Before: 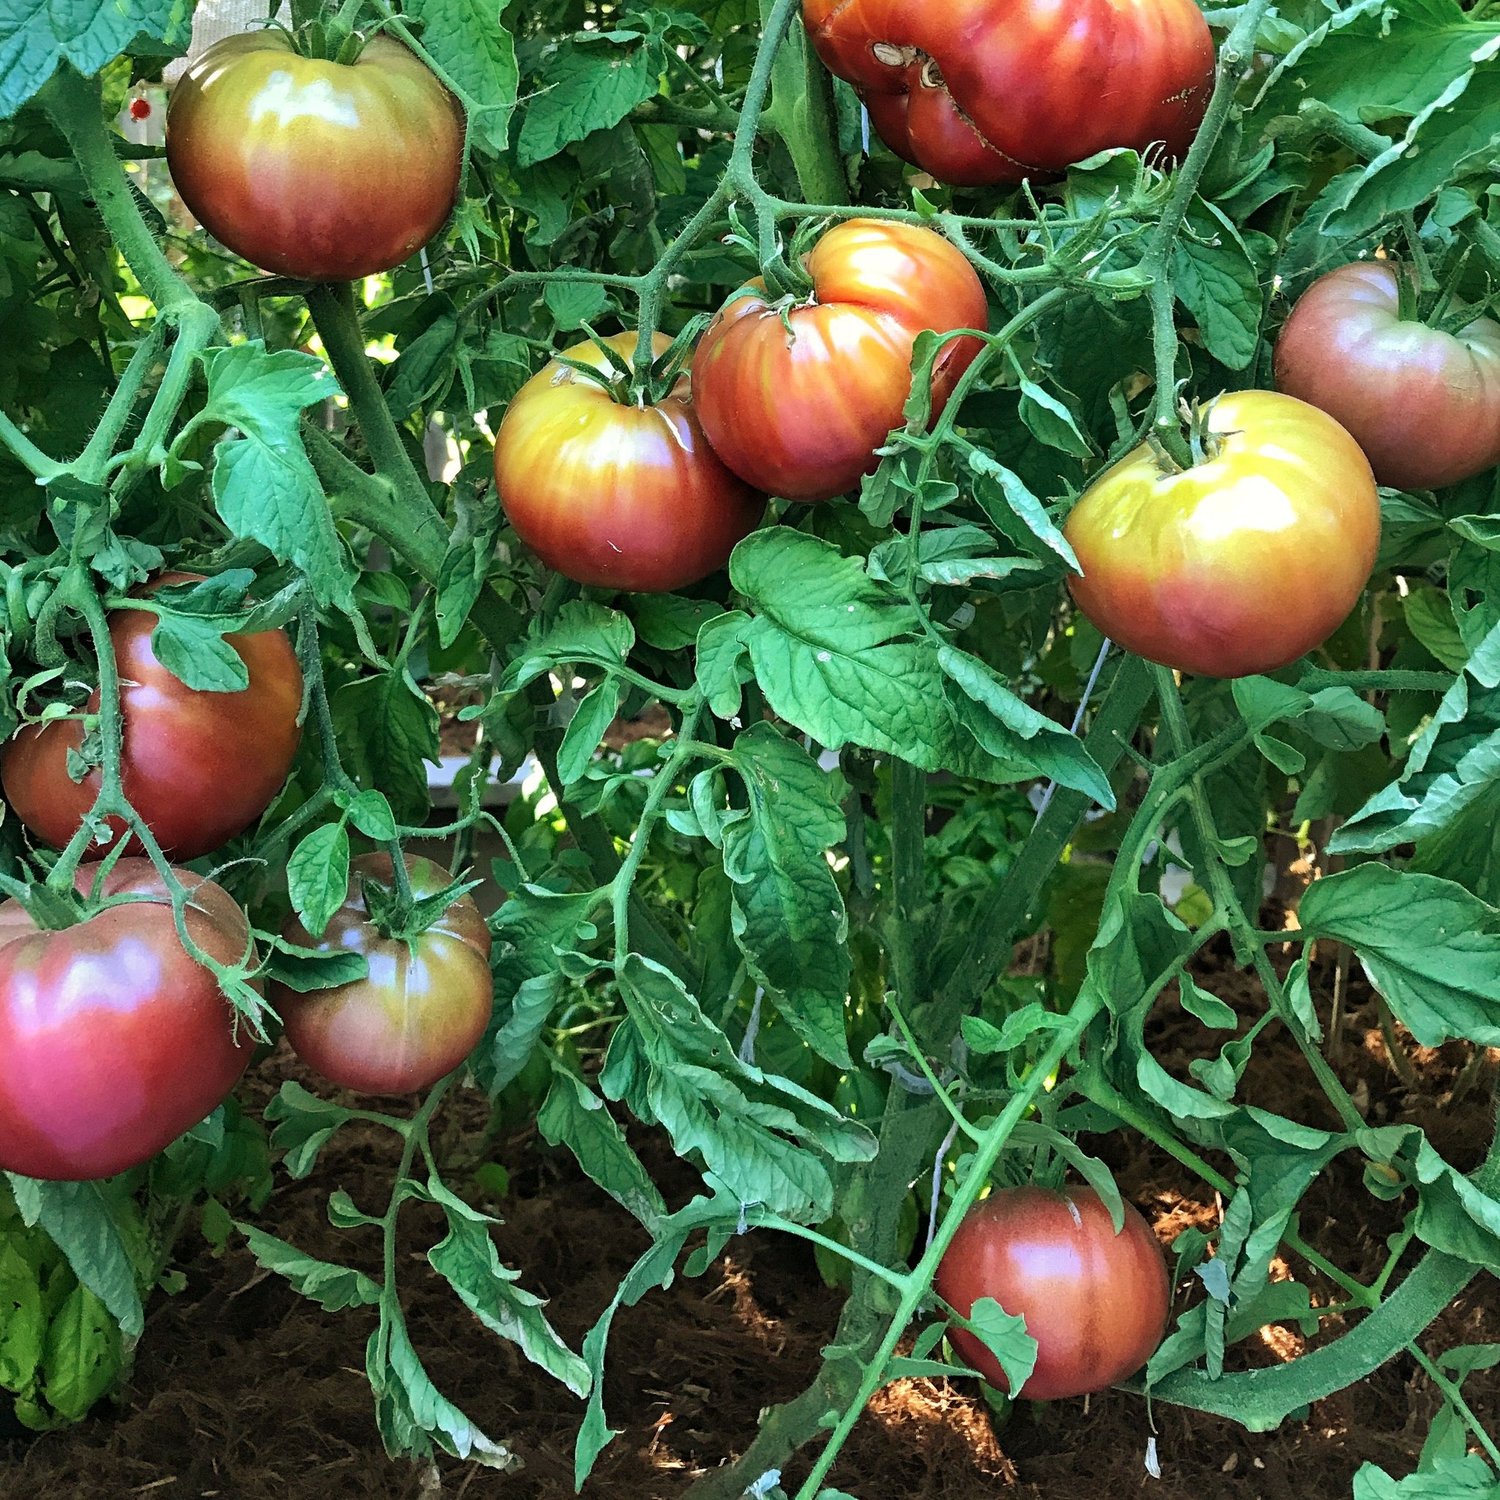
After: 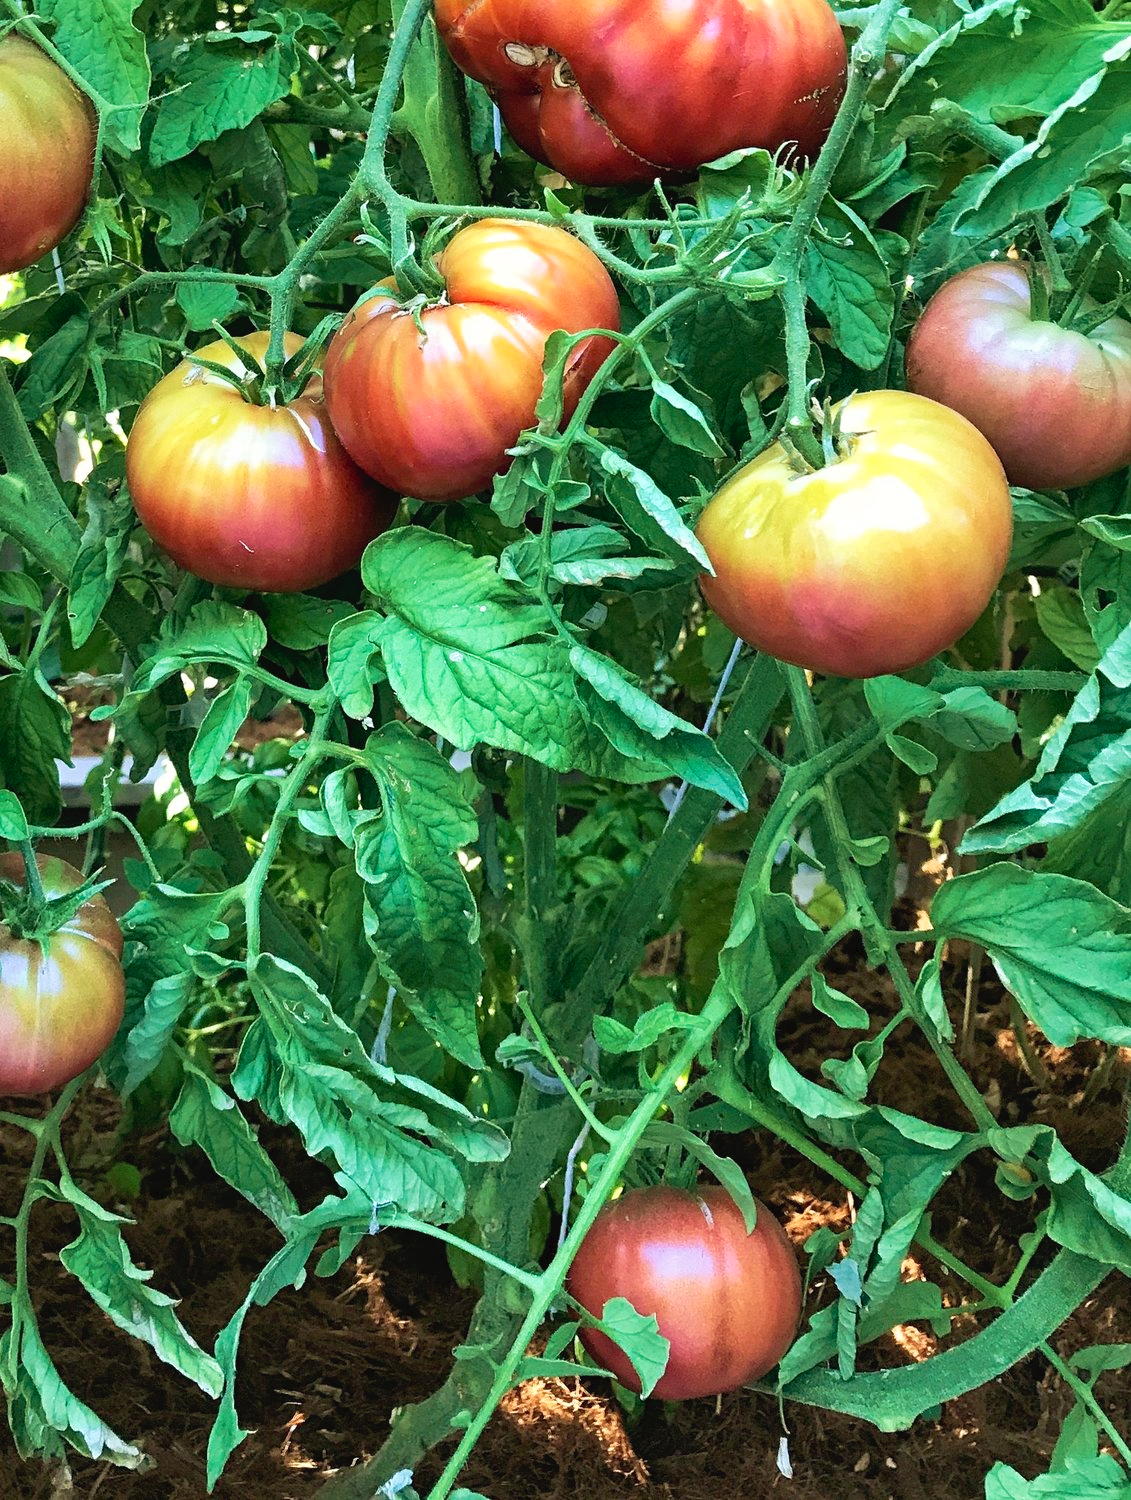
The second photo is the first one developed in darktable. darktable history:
crop and rotate: left 24.6%
tone curve: curves: ch0 [(0, 0) (0.003, 0.032) (0.011, 0.033) (0.025, 0.036) (0.044, 0.046) (0.069, 0.069) (0.1, 0.108) (0.136, 0.157) (0.177, 0.208) (0.224, 0.256) (0.277, 0.313) (0.335, 0.379) (0.399, 0.444) (0.468, 0.514) (0.543, 0.595) (0.623, 0.687) (0.709, 0.772) (0.801, 0.854) (0.898, 0.933) (1, 1)], preserve colors none
velvia: strength 27%
